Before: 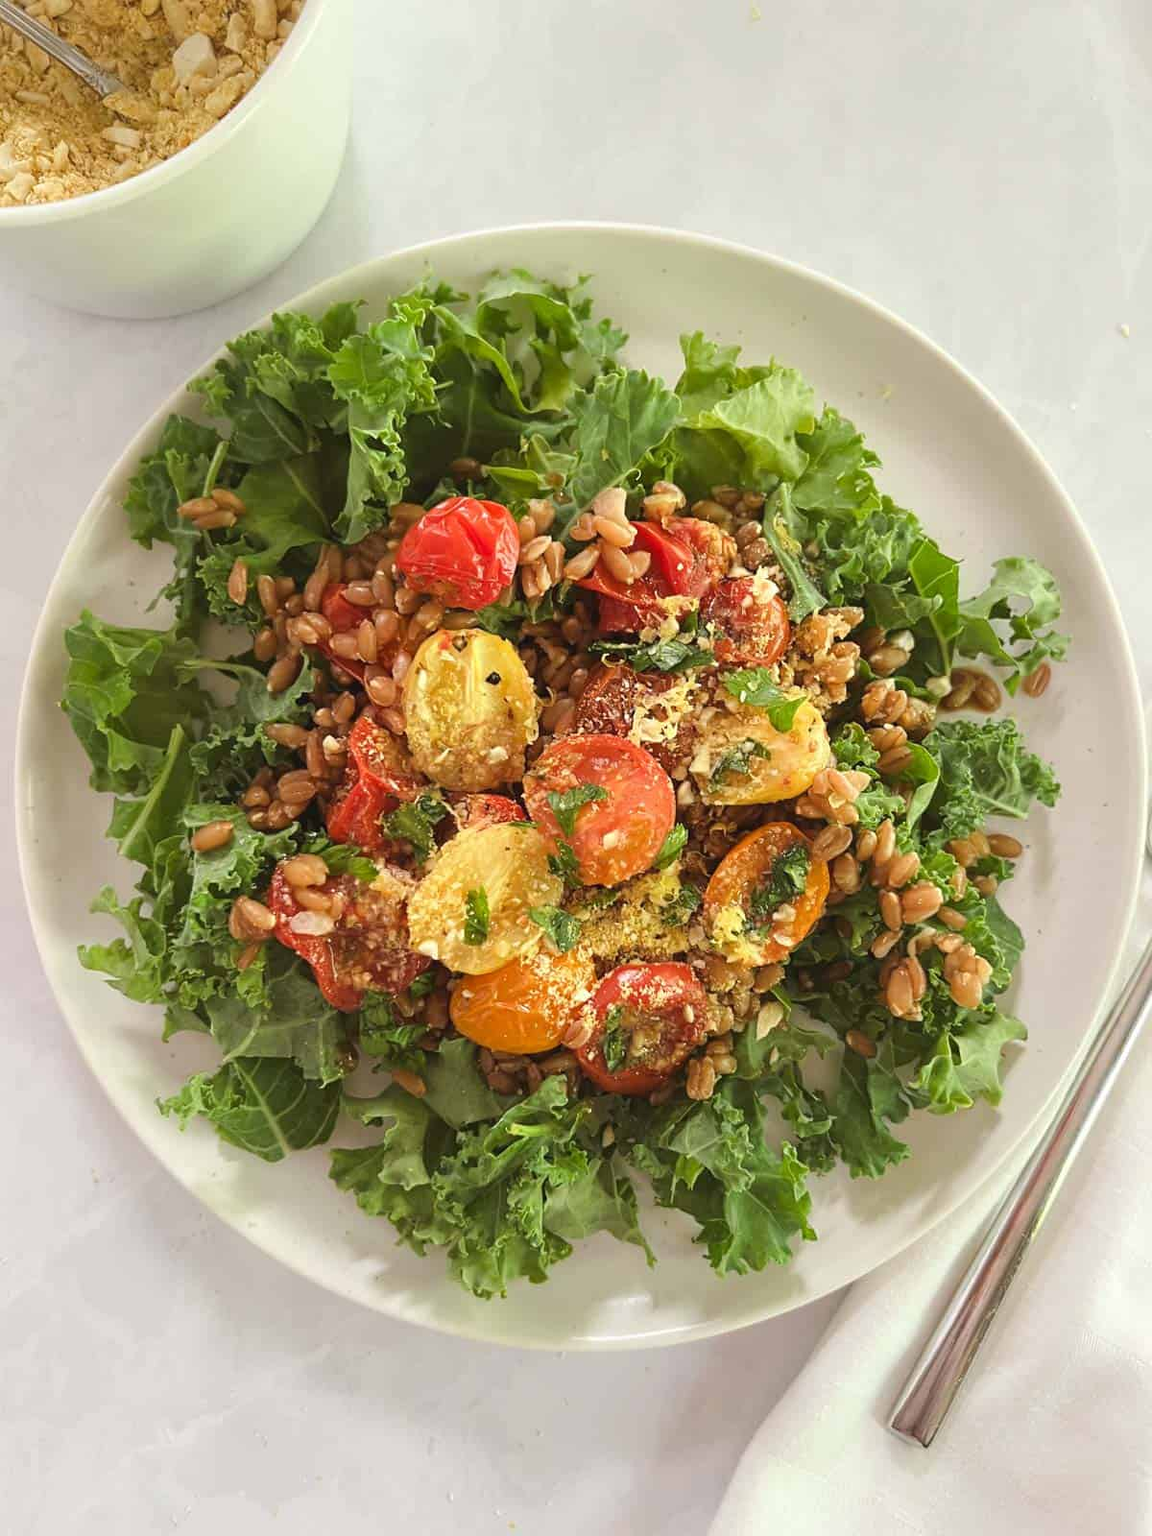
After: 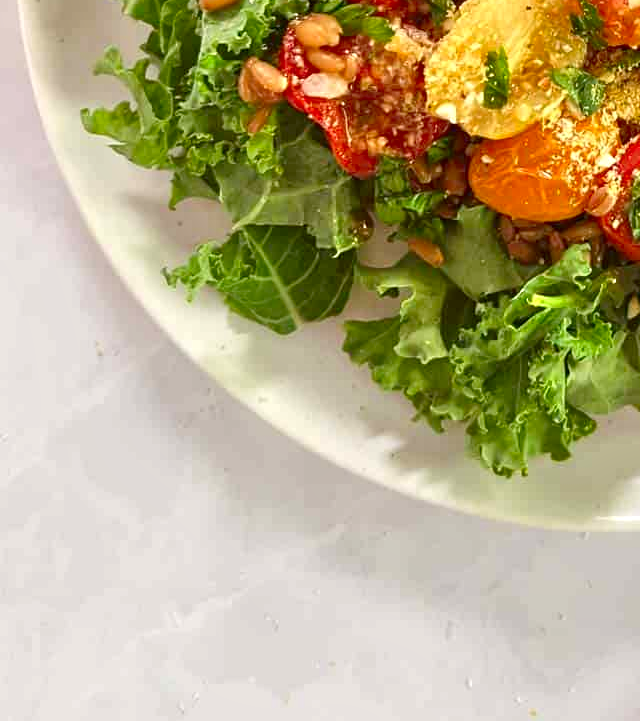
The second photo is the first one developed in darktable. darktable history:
tone equalizer: -7 EV 0.15 EV, -6 EV 0.6 EV, -5 EV 1.15 EV, -4 EV 1.33 EV, -3 EV 1.15 EV, -2 EV 0.6 EV, -1 EV 0.15 EV, mask exposure compensation -0.5 EV
exposure: black level correction 0.002, exposure 0.15 EV, compensate highlight preservation false
contrast brightness saturation: contrast 0.13, brightness -0.24, saturation 0.14
crop and rotate: top 54.778%, right 46.61%, bottom 0.159%
